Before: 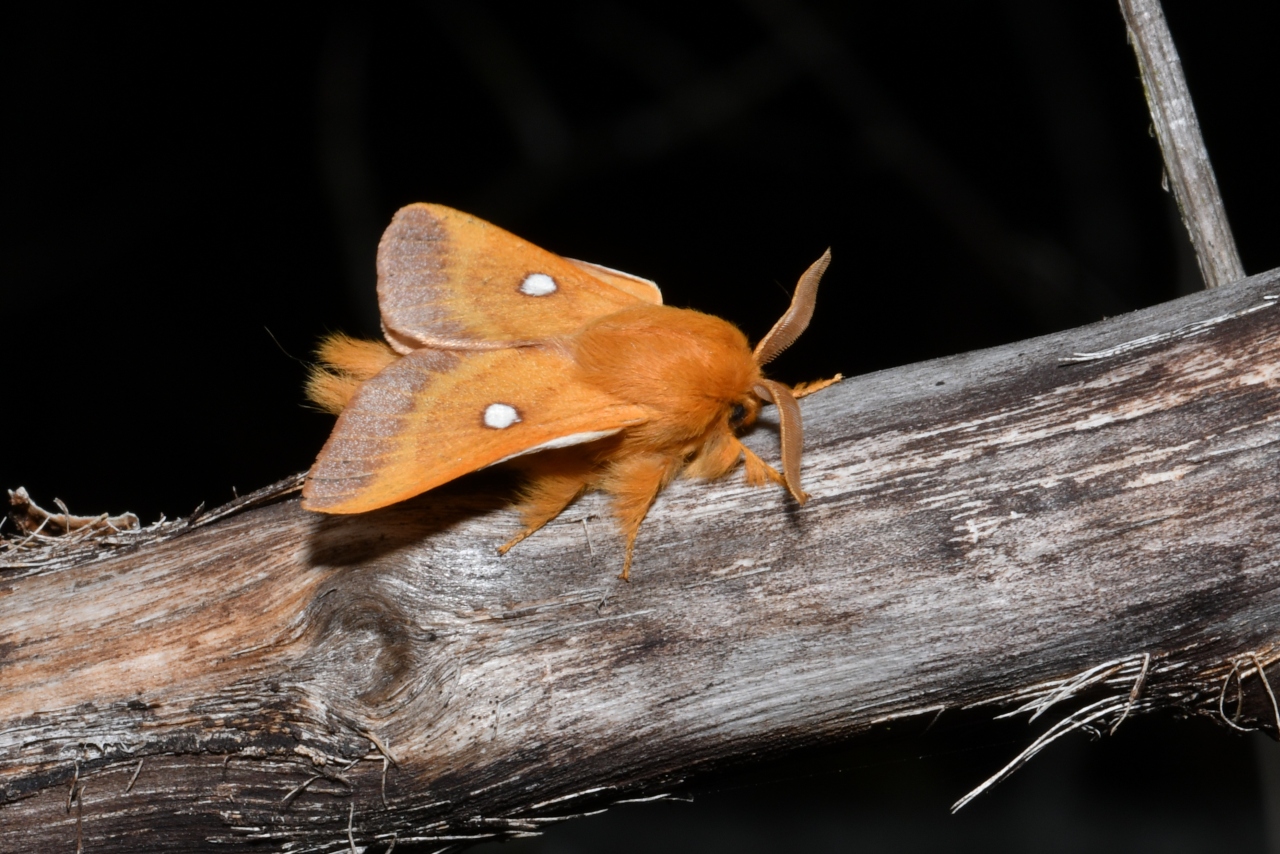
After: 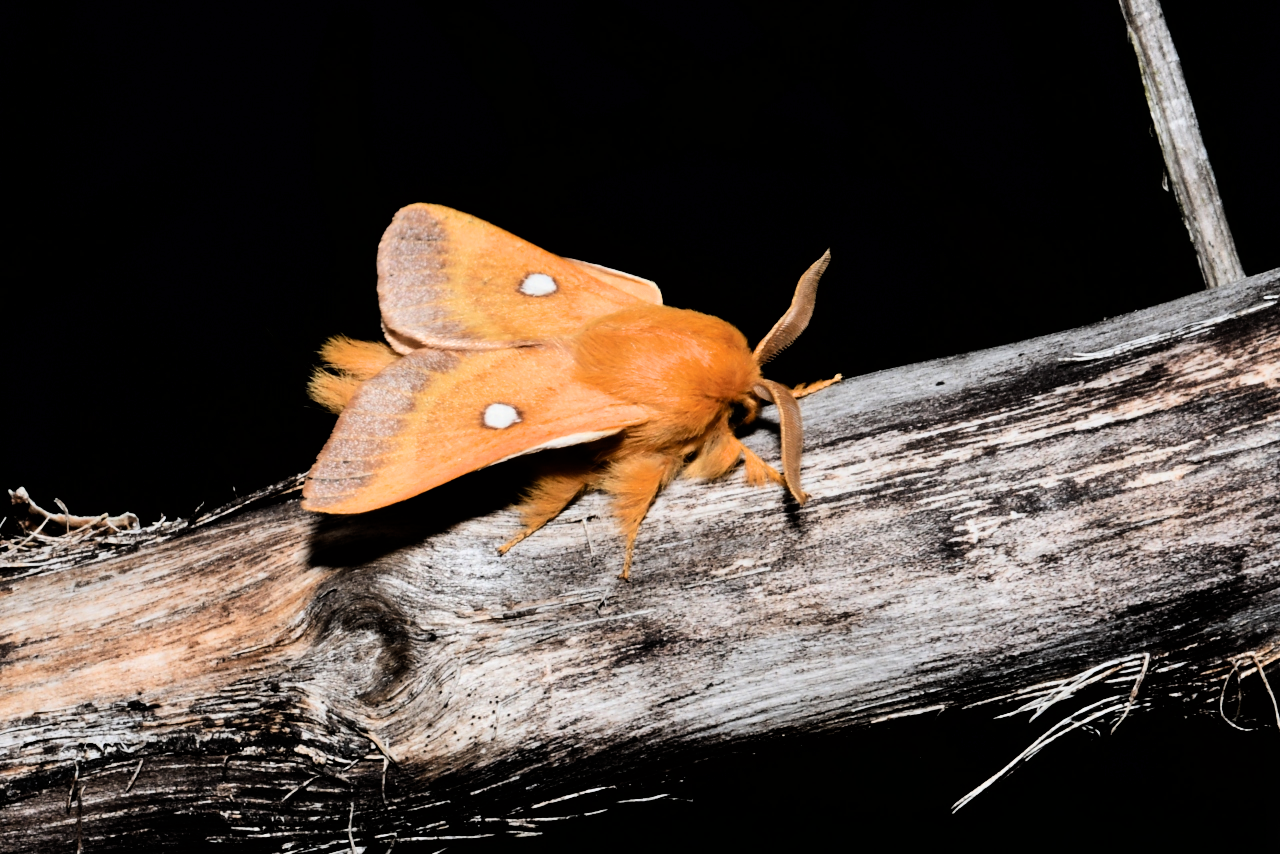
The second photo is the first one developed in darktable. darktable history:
tone equalizer: -8 EV -0.73 EV, -7 EV -0.699 EV, -6 EV -0.579 EV, -5 EV -0.408 EV, -3 EV 0.386 EV, -2 EV 0.6 EV, -1 EV 0.686 EV, +0 EV 0.749 EV, edges refinement/feathering 500, mask exposure compensation -1.57 EV, preserve details no
filmic rgb: black relative exposure -4.98 EV, white relative exposure 3.95 EV, hardness 2.89, contrast 1.391, color science v6 (2022)
